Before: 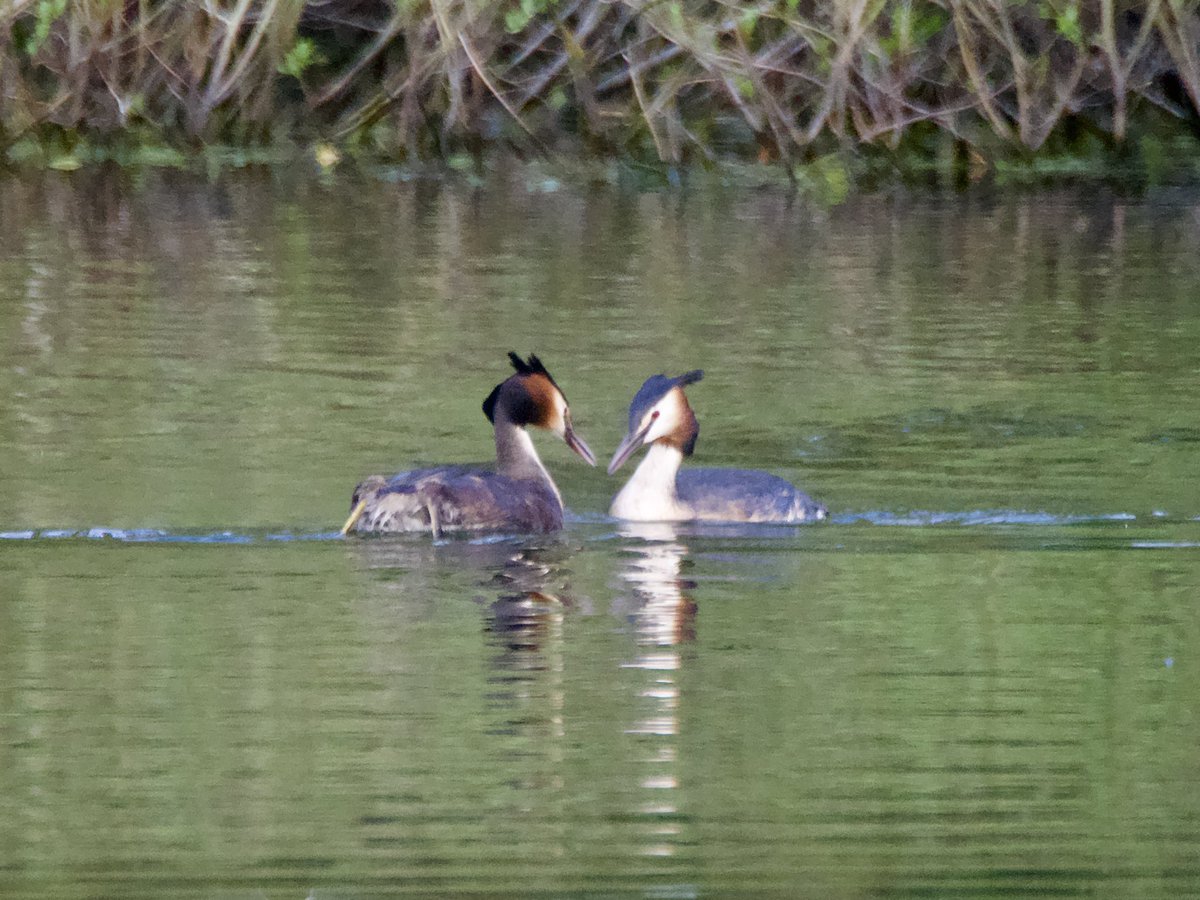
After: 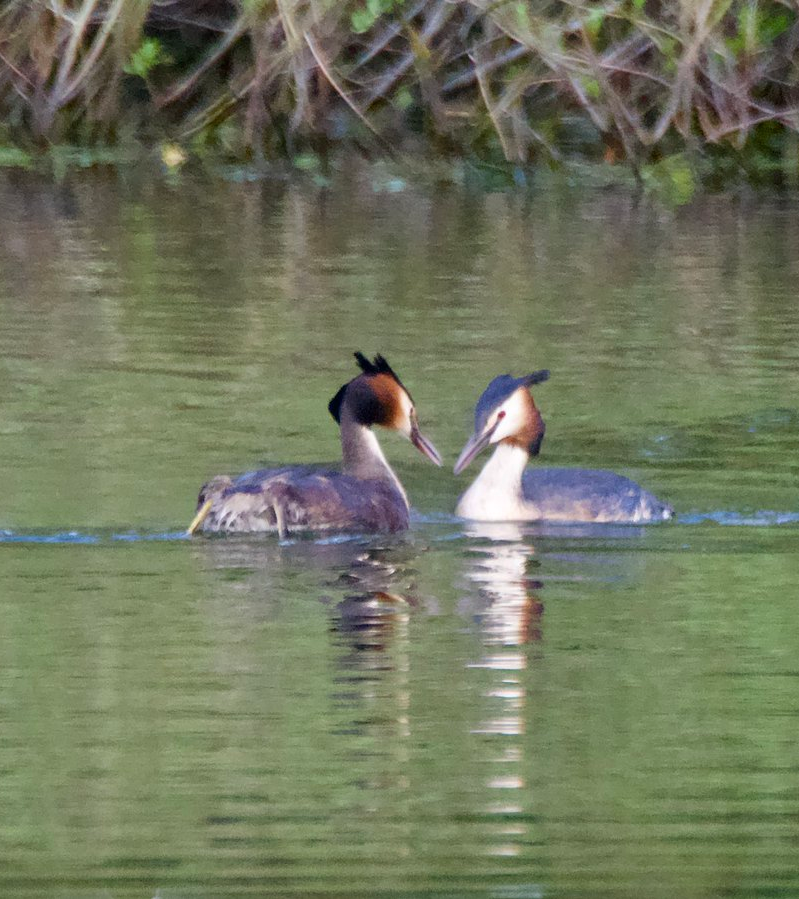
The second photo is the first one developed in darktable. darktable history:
crop and rotate: left 12.874%, right 20.501%
